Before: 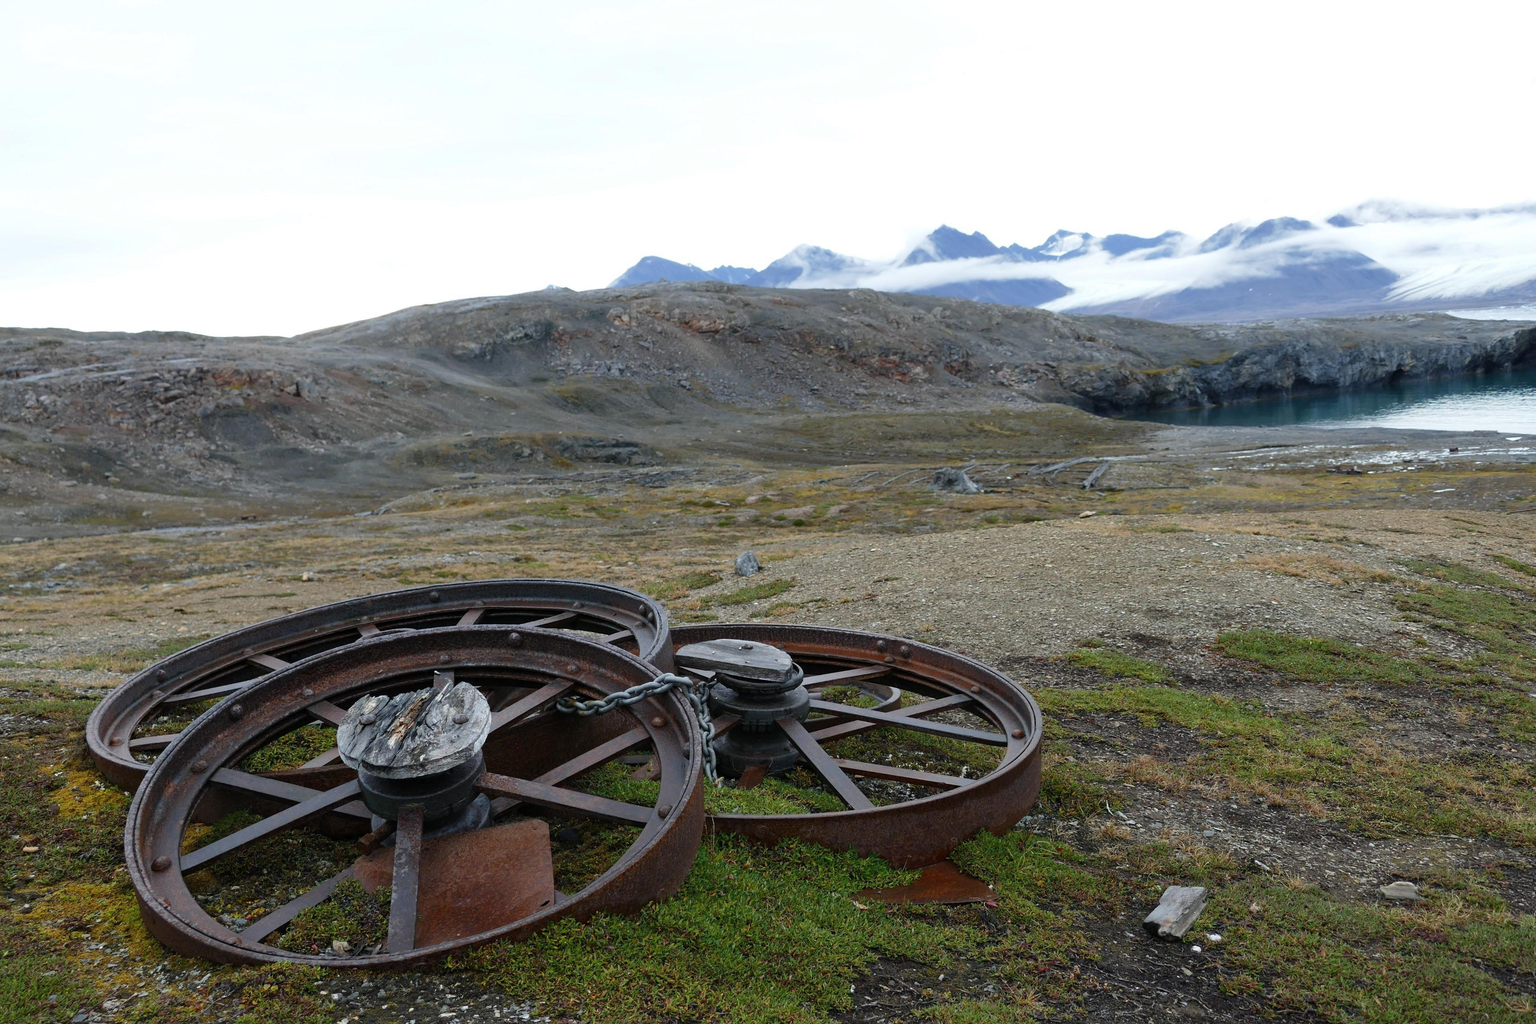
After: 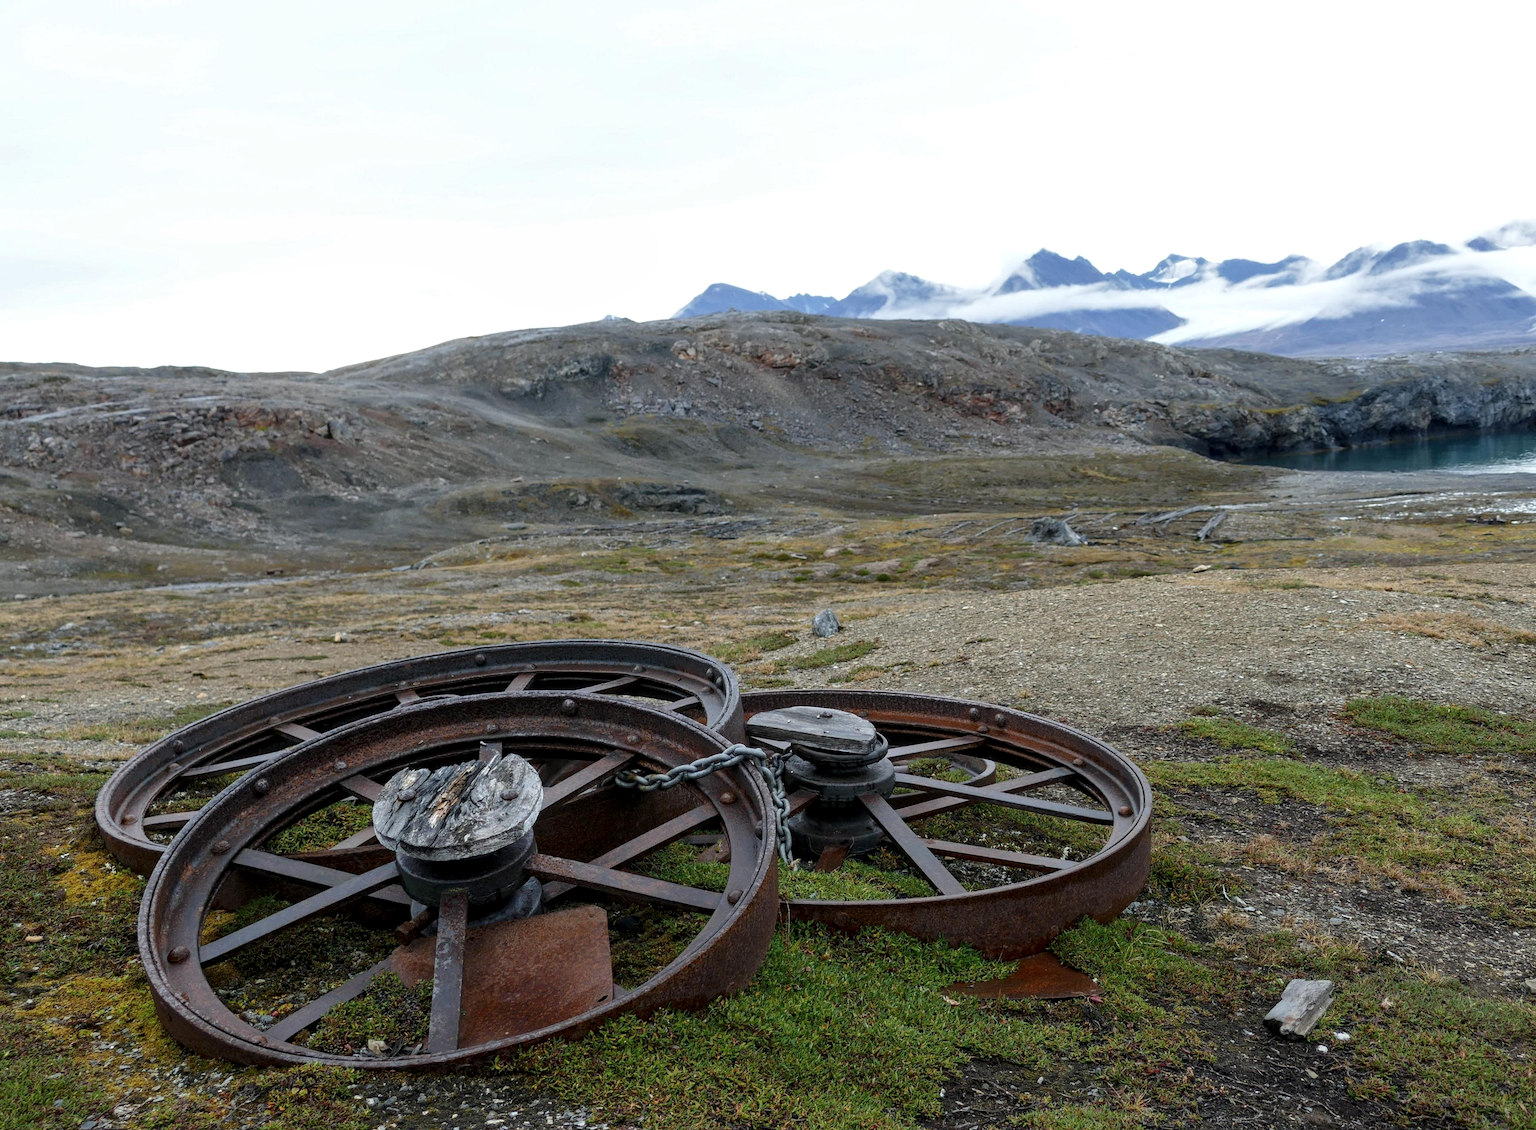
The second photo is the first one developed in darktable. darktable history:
local contrast: detail 130%
crop: right 9.484%, bottom 0.05%
tone equalizer: on, module defaults
